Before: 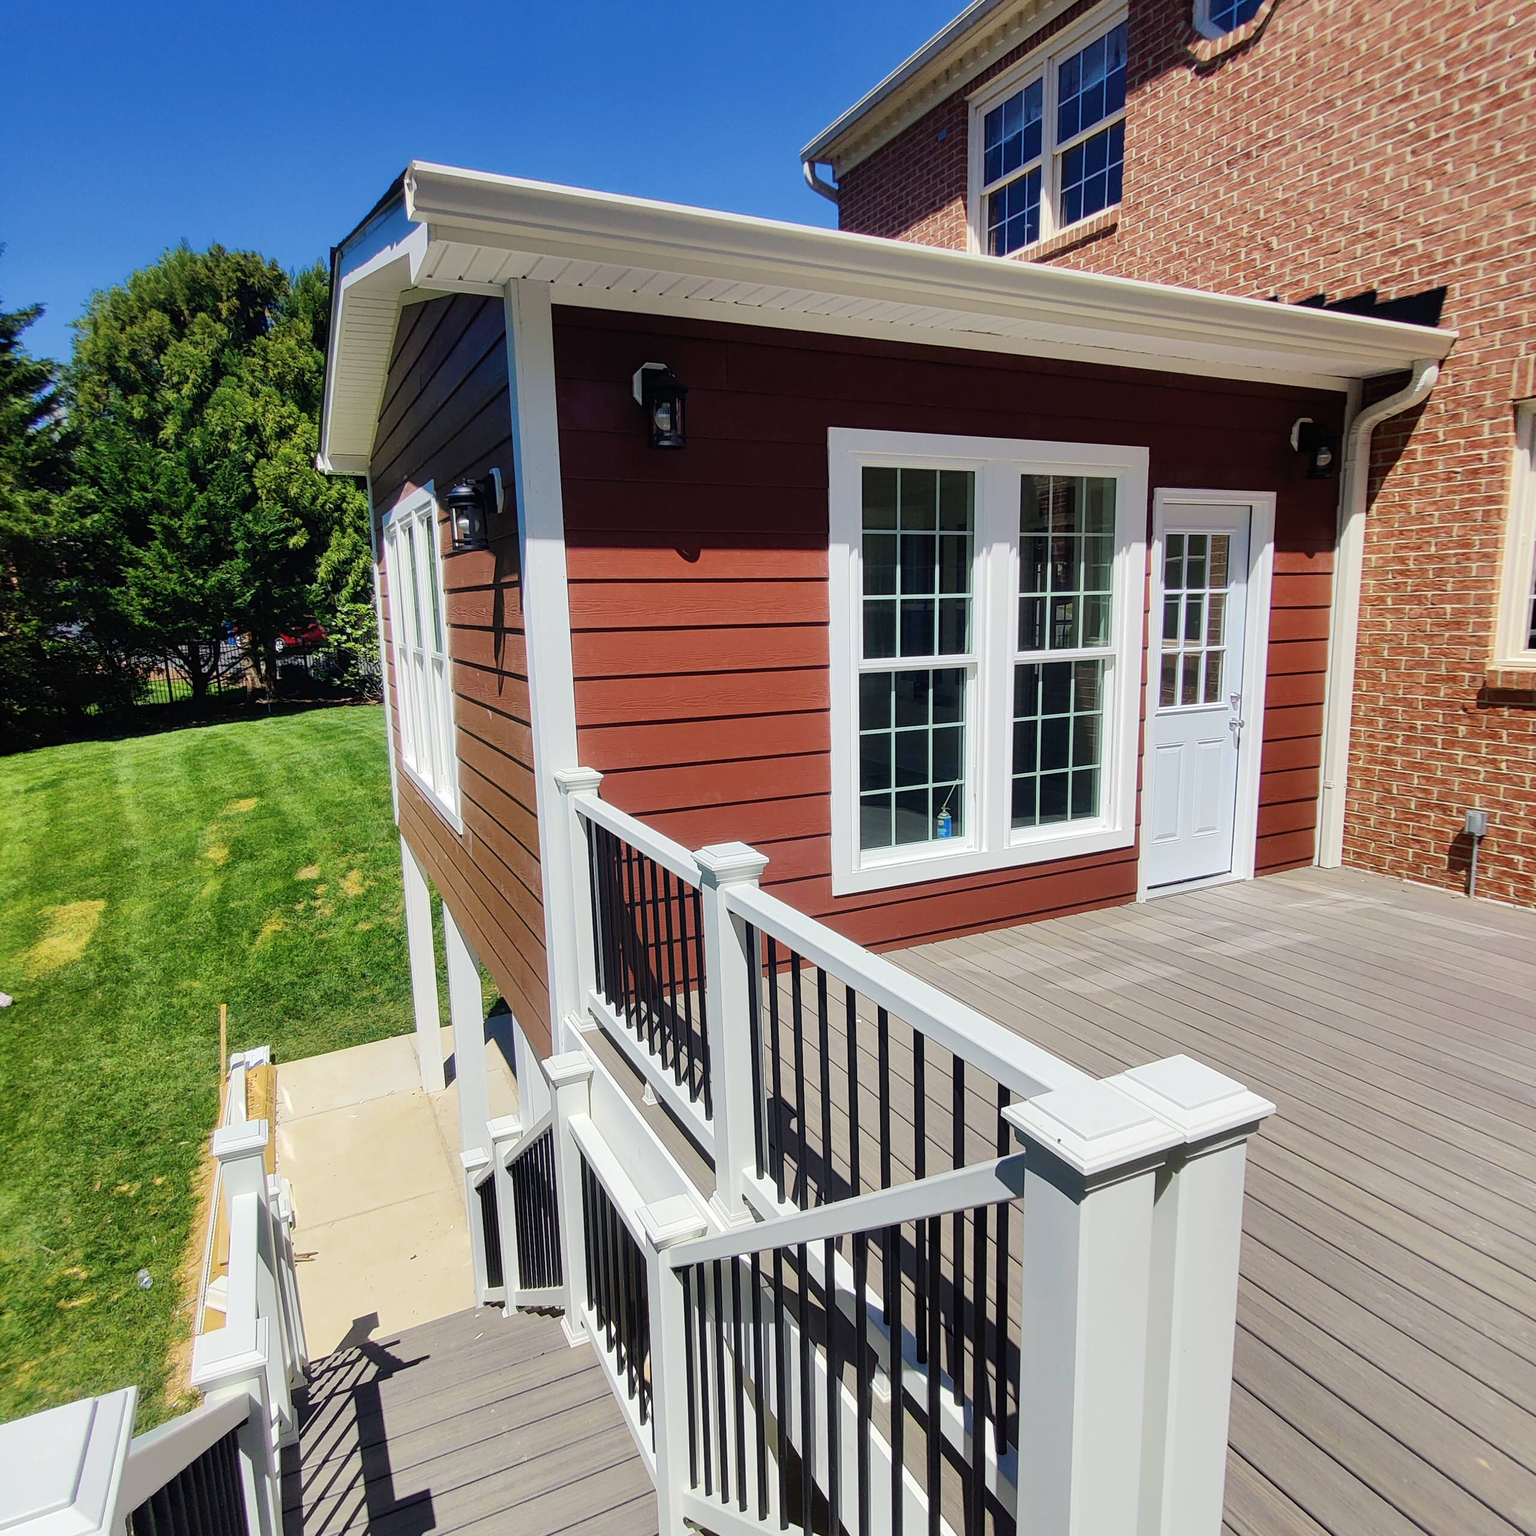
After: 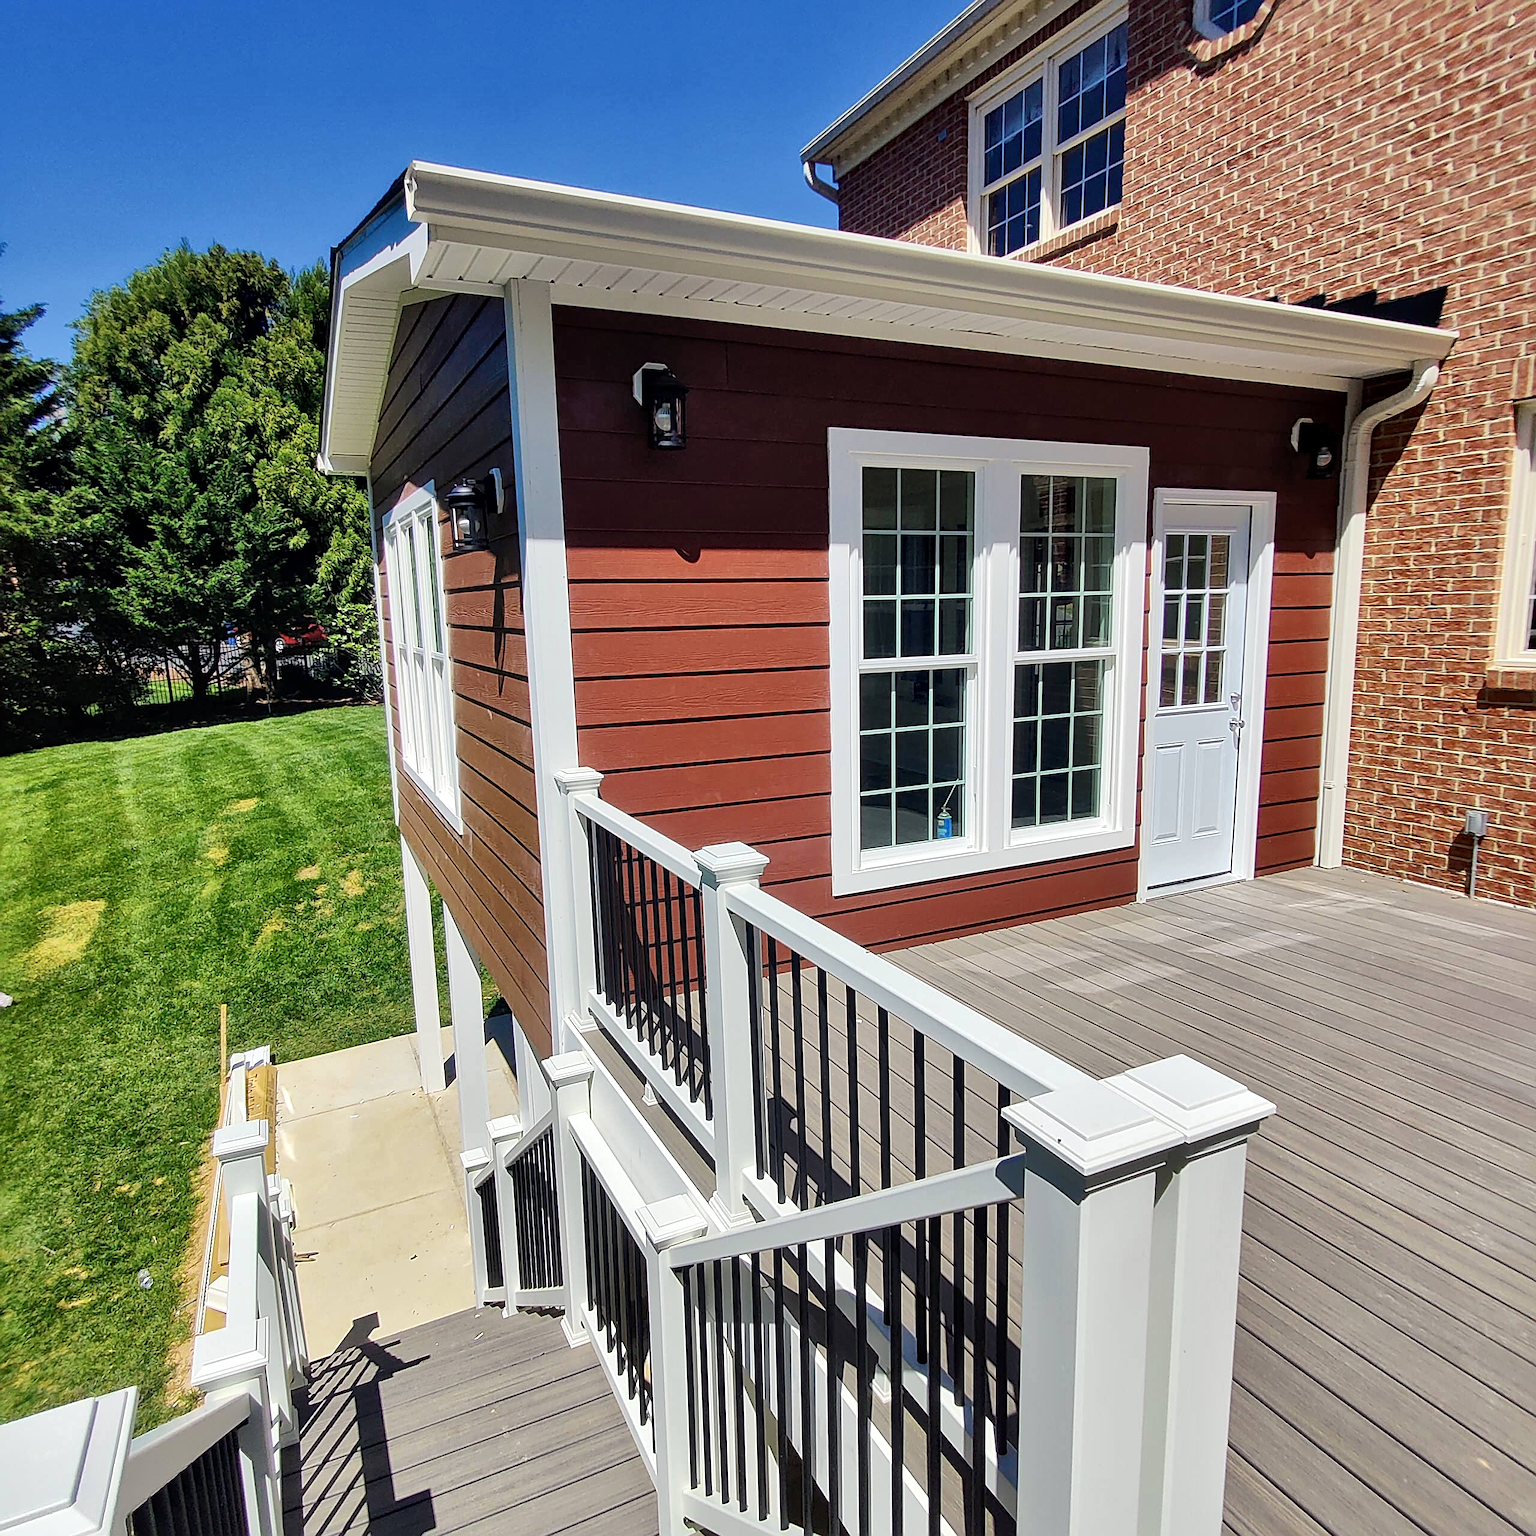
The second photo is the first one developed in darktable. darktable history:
local contrast: mode bilateral grid, contrast 20, coarseness 50, detail 150%, midtone range 0.2
shadows and highlights: shadows 37.27, highlights -28.18, soften with gaussian
sharpen: on, module defaults
